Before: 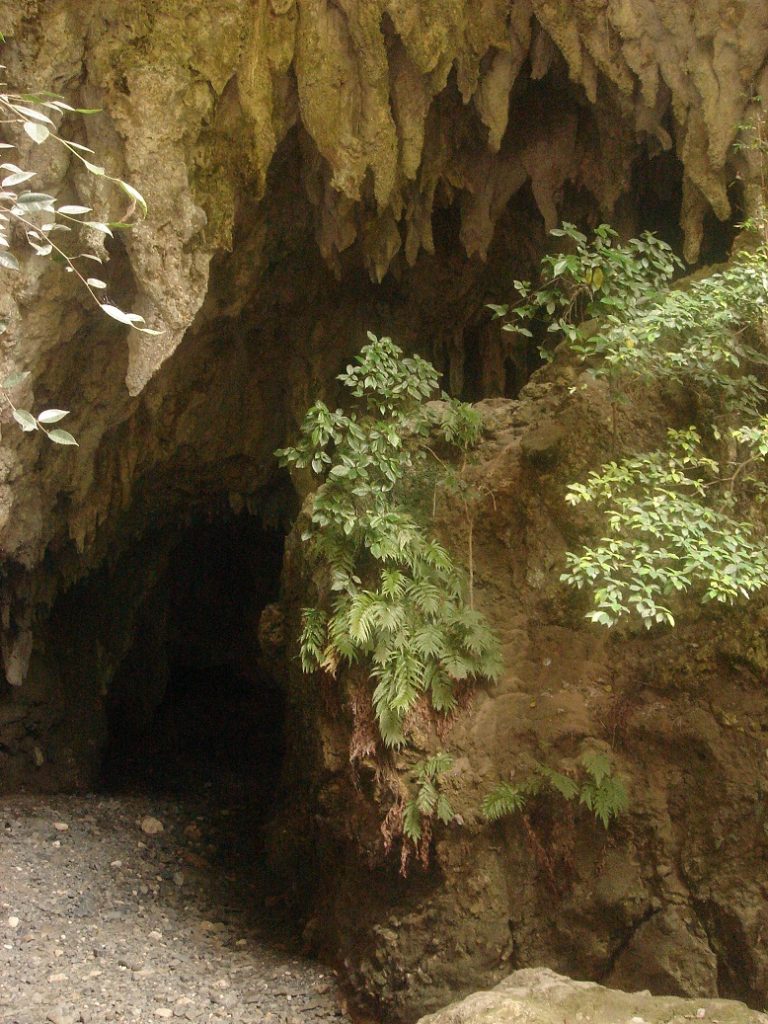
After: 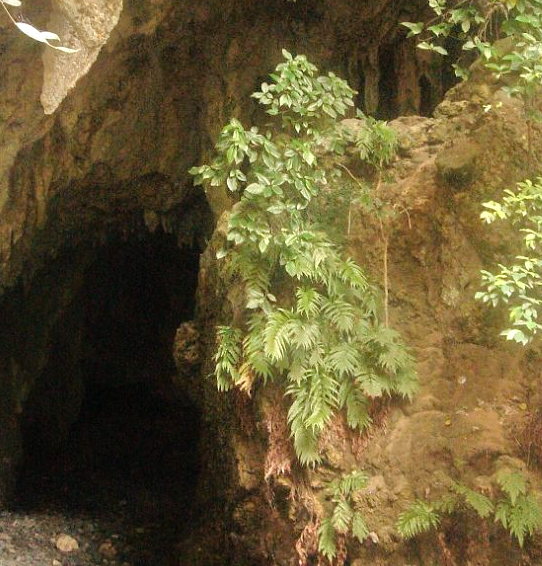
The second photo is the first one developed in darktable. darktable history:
crop: left 11.123%, top 27.61%, right 18.3%, bottom 17.034%
tone equalizer: -7 EV 0.15 EV, -6 EV 0.6 EV, -5 EV 1.15 EV, -4 EV 1.33 EV, -3 EV 1.15 EV, -2 EV 0.6 EV, -1 EV 0.15 EV, mask exposure compensation -0.5 EV
